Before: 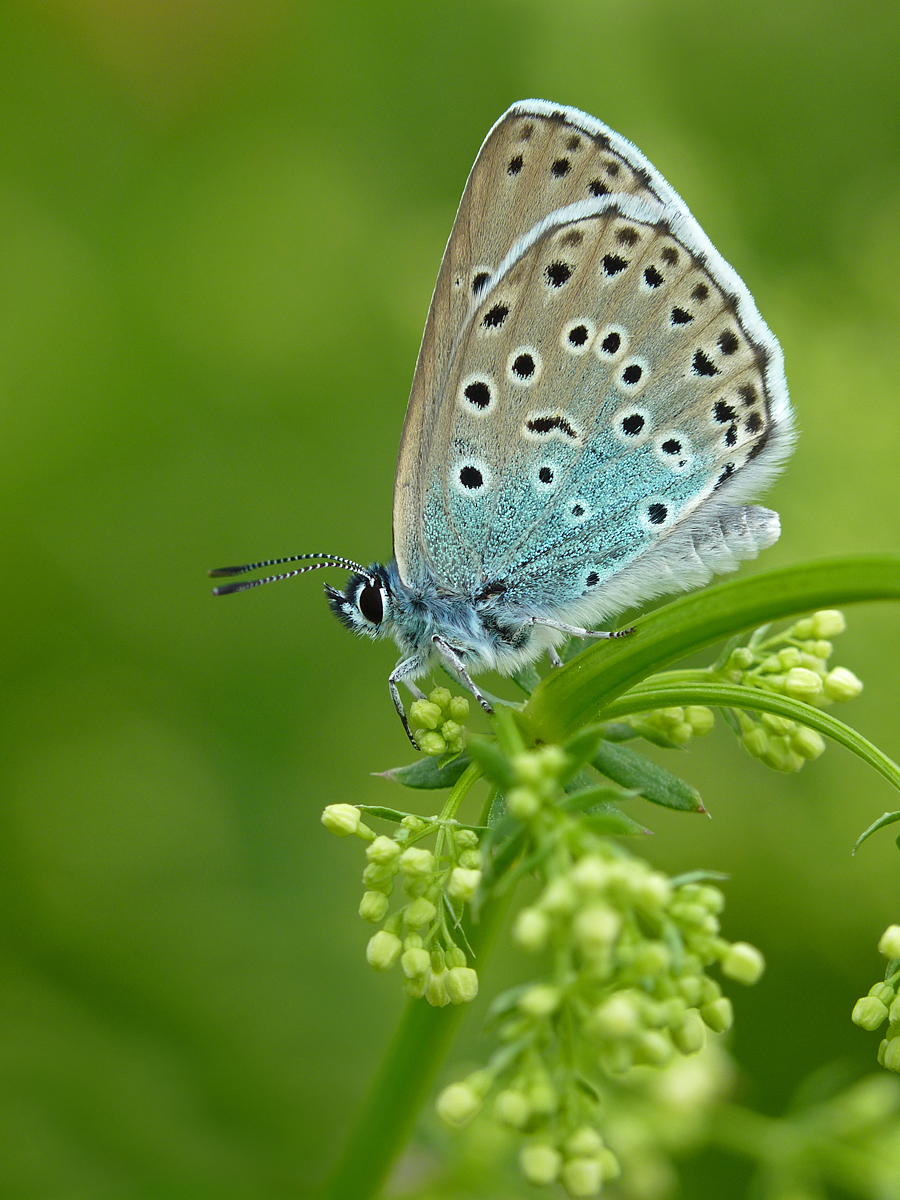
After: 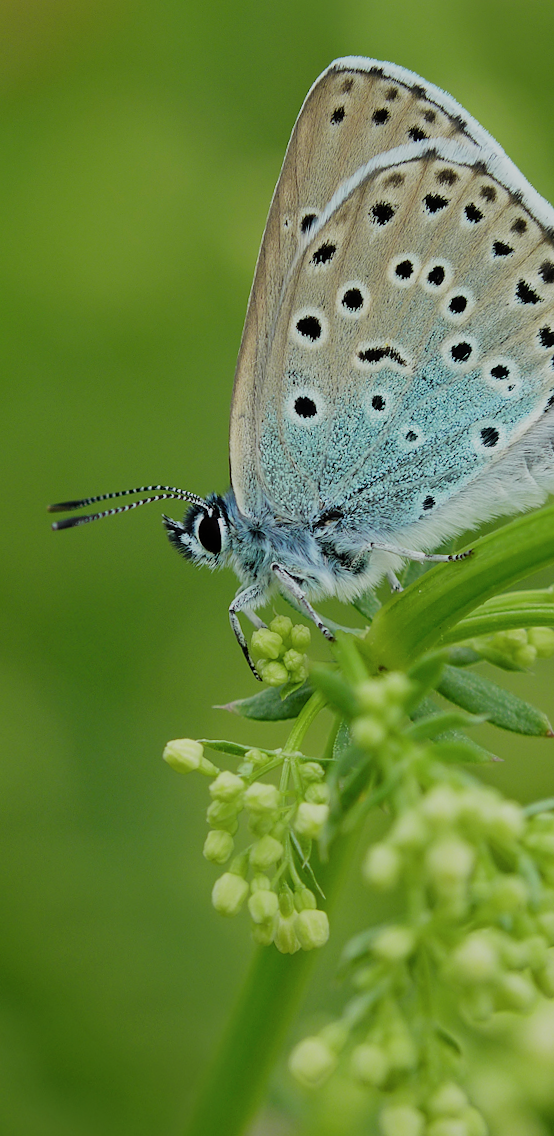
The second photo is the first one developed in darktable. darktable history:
contrast brightness saturation: saturation -0.05
filmic rgb: black relative exposure -6.98 EV, white relative exposure 5.63 EV, hardness 2.86
crop and rotate: left 15.546%, right 17.787%
rotate and perspective: rotation -1.68°, lens shift (vertical) -0.146, crop left 0.049, crop right 0.912, crop top 0.032, crop bottom 0.96
